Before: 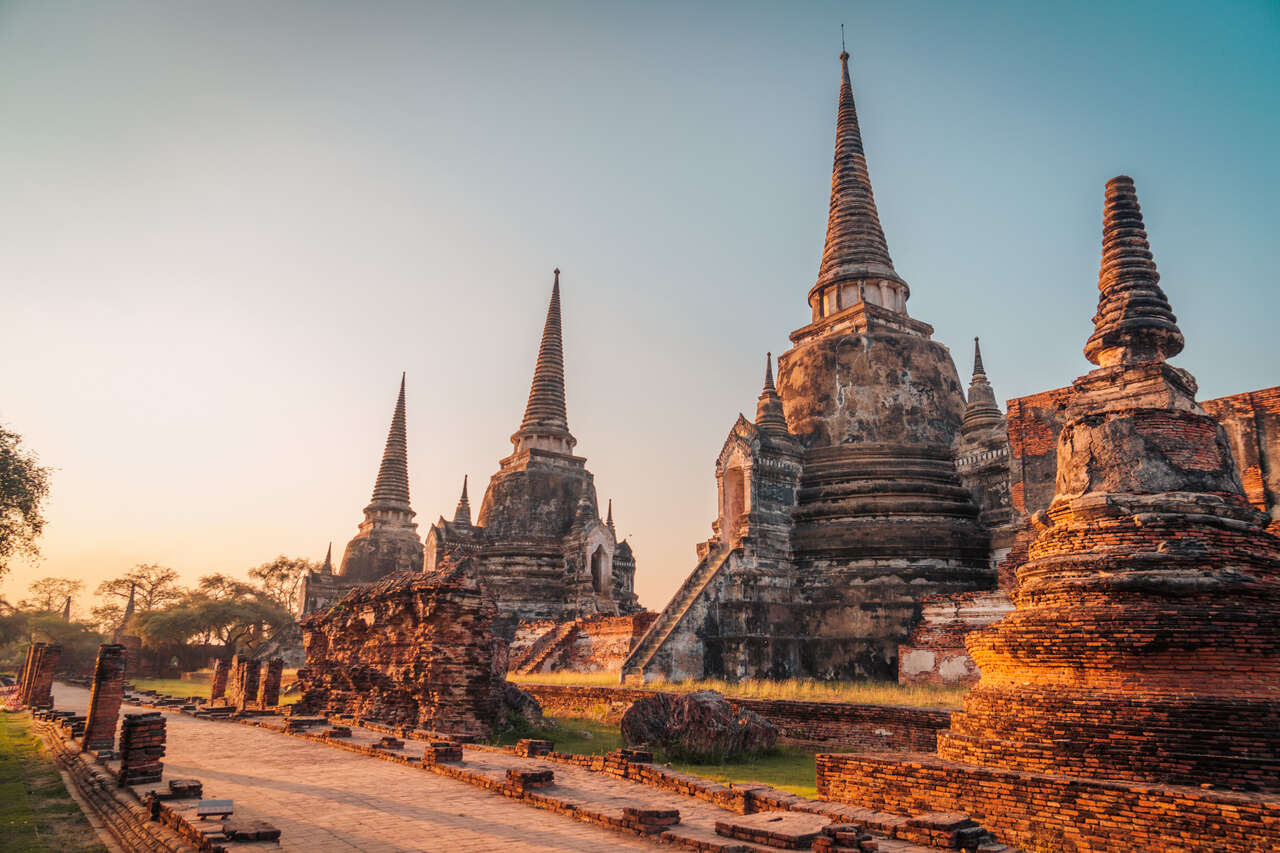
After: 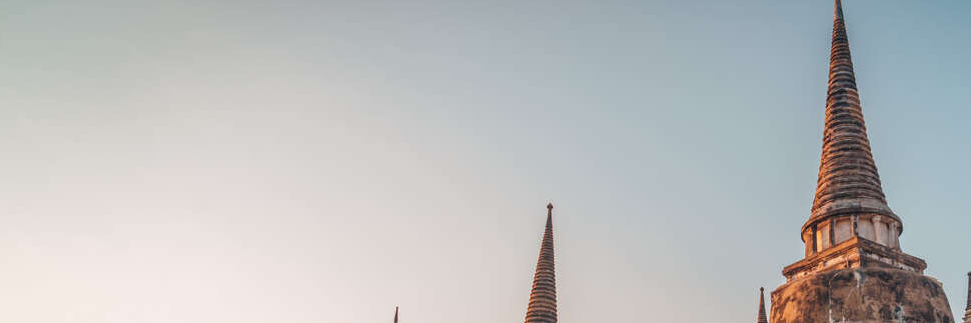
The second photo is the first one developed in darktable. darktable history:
crop: left 0.557%, top 7.641%, right 23.559%, bottom 54.428%
